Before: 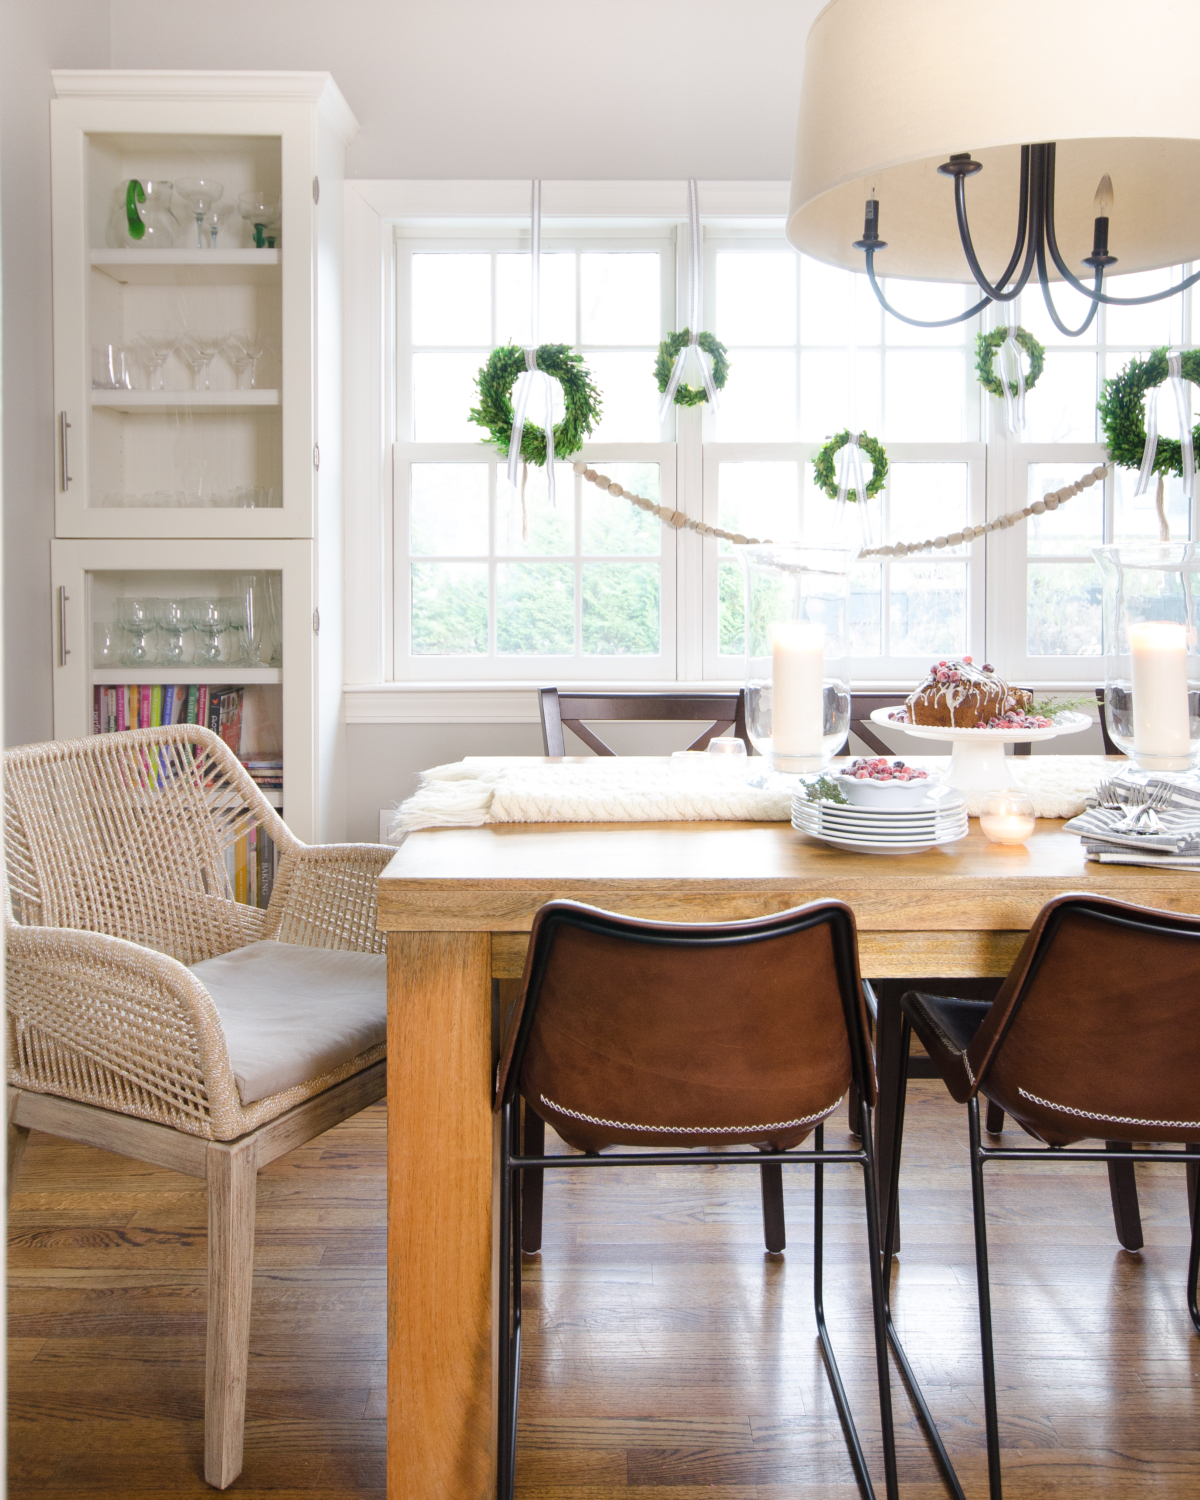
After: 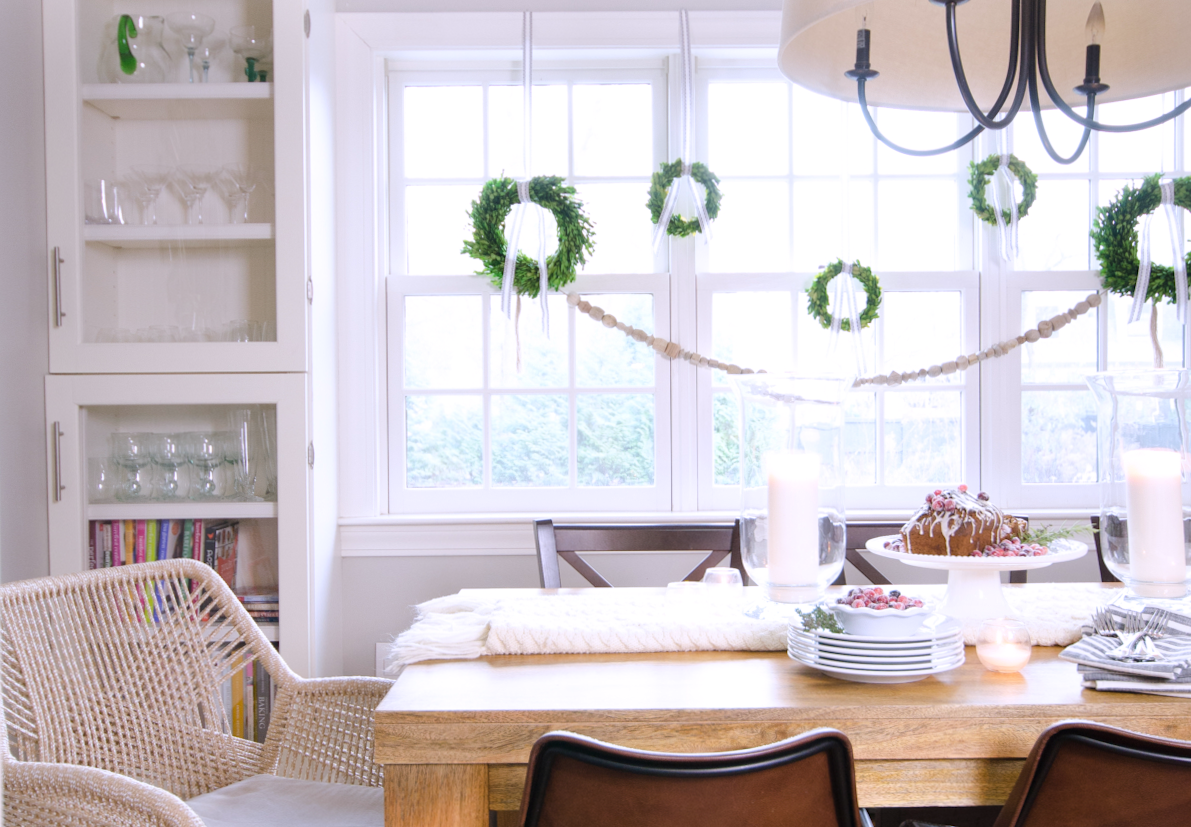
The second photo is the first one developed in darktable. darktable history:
white balance: red 1.004, blue 1.096
rotate and perspective: rotation -0.45°, automatic cropping original format, crop left 0.008, crop right 0.992, crop top 0.012, crop bottom 0.988
crop and rotate: top 10.605%, bottom 33.274%
